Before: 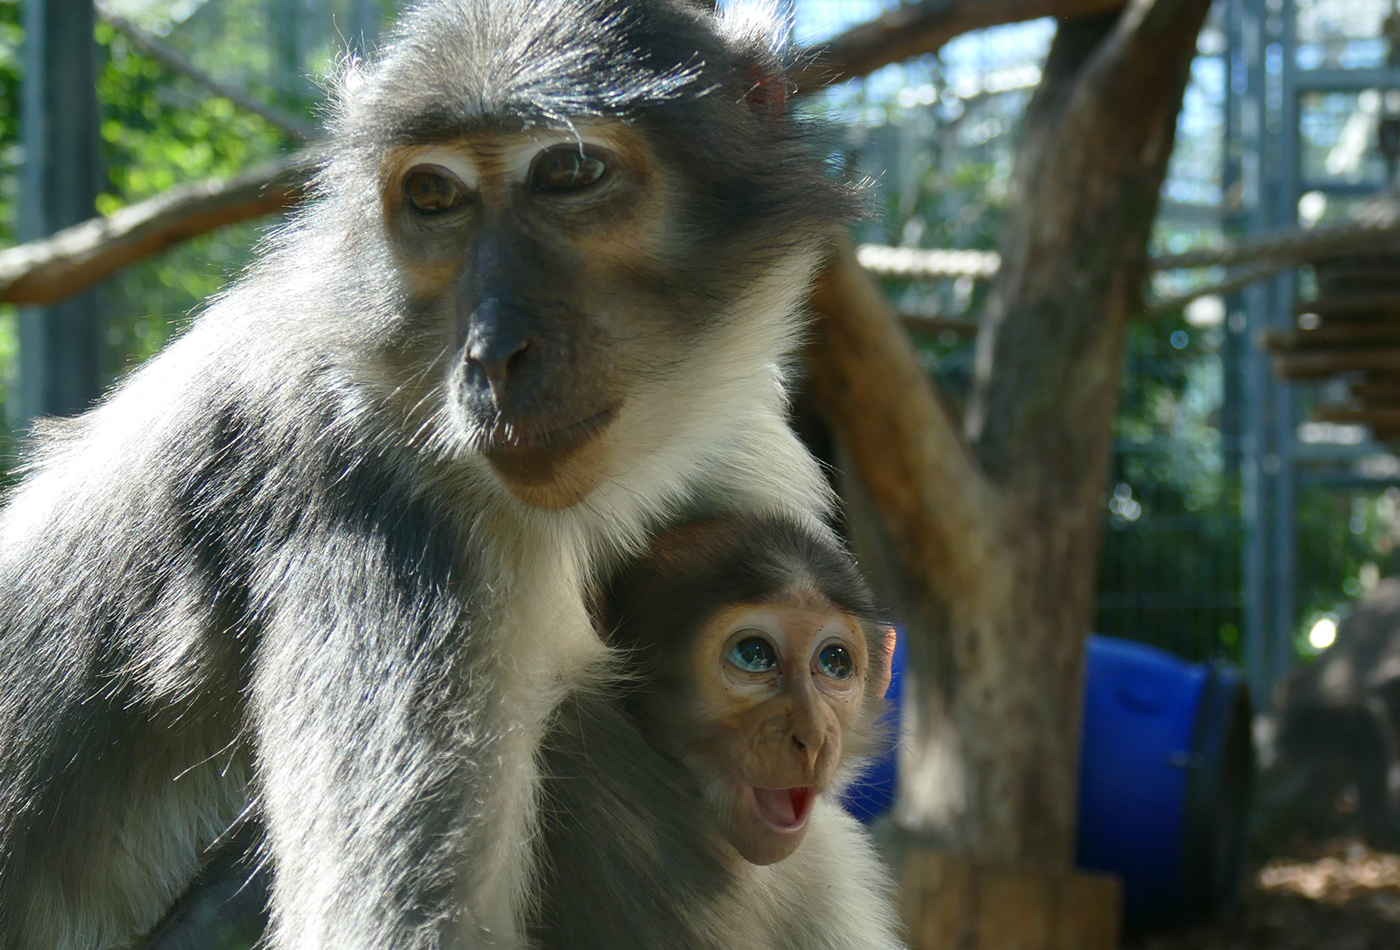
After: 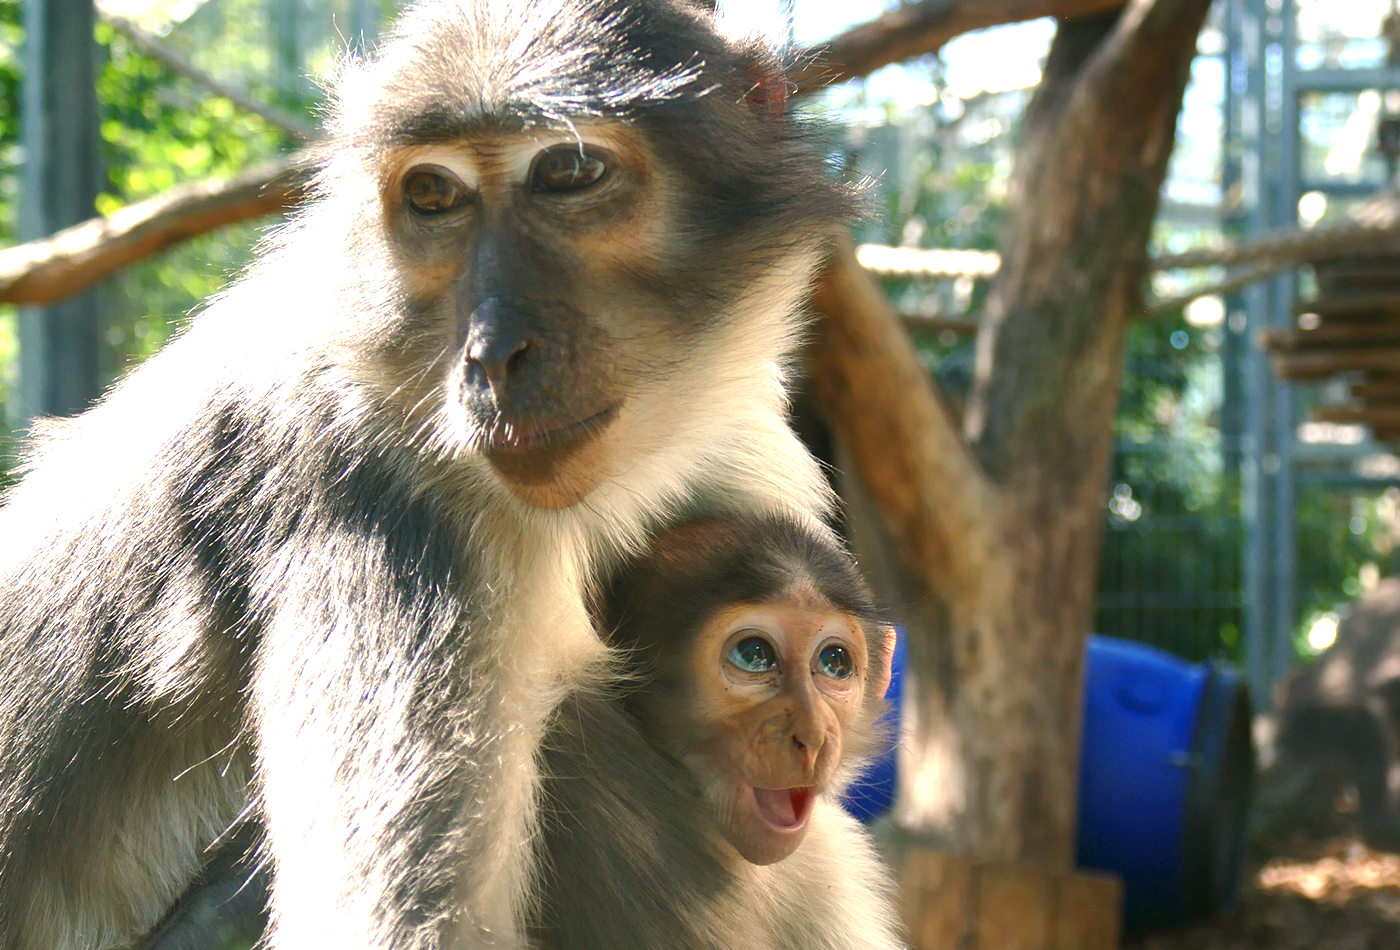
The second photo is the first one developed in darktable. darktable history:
exposure: black level correction 0, exposure 0.68 EV, compensate exposure bias true, compensate highlight preservation false
white balance: red 1.127, blue 0.943
color balance: on, module defaults
